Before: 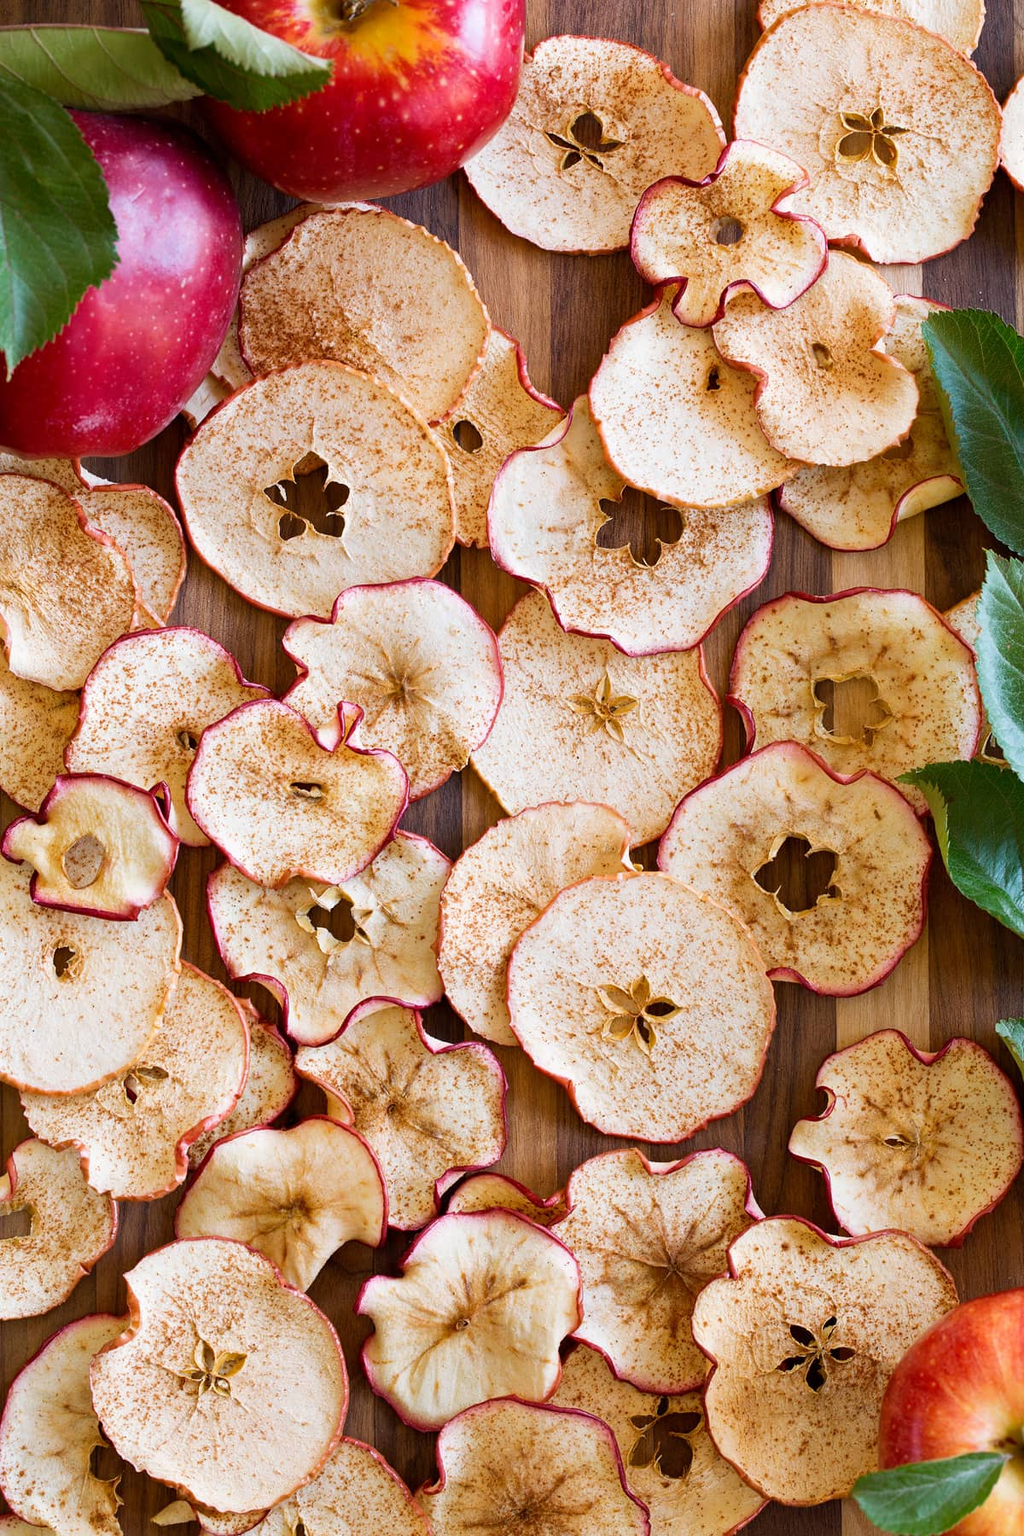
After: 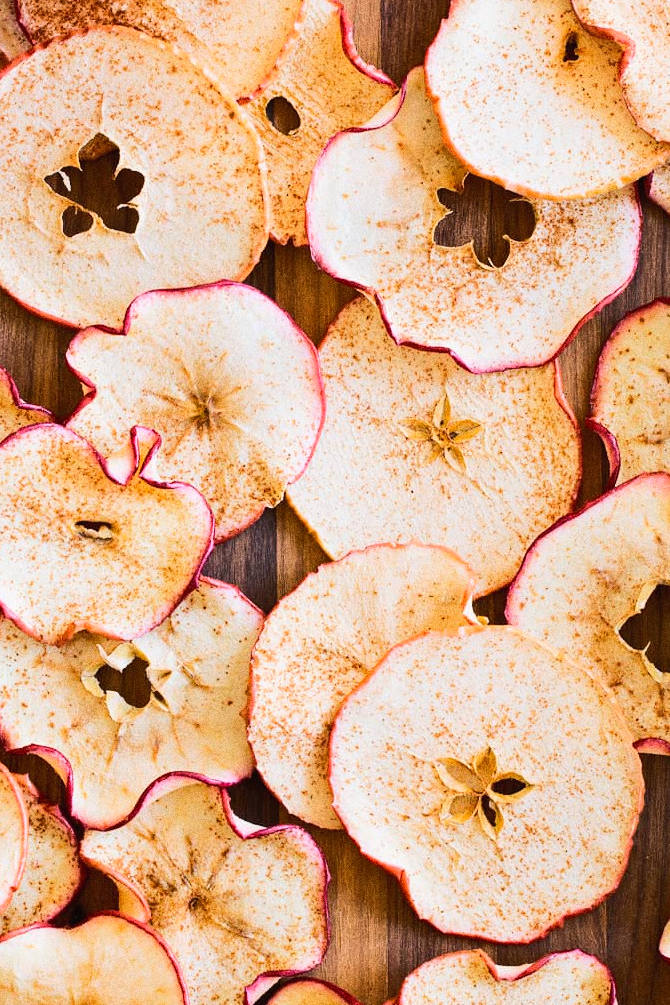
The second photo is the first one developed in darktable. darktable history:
fill light: on, module defaults
grain: coarseness 0.09 ISO, strength 40%
rgb curve: curves: ch0 [(0, 0) (0.284, 0.292) (0.505, 0.644) (1, 1)]; ch1 [(0, 0) (0.284, 0.292) (0.505, 0.644) (1, 1)]; ch2 [(0, 0) (0.284, 0.292) (0.505, 0.644) (1, 1)], compensate middle gray true
contrast brightness saturation: contrast -0.02, brightness -0.01, saturation 0.03
crop and rotate: left 22.13%, top 22.054%, right 22.026%, bottom 22.102%
